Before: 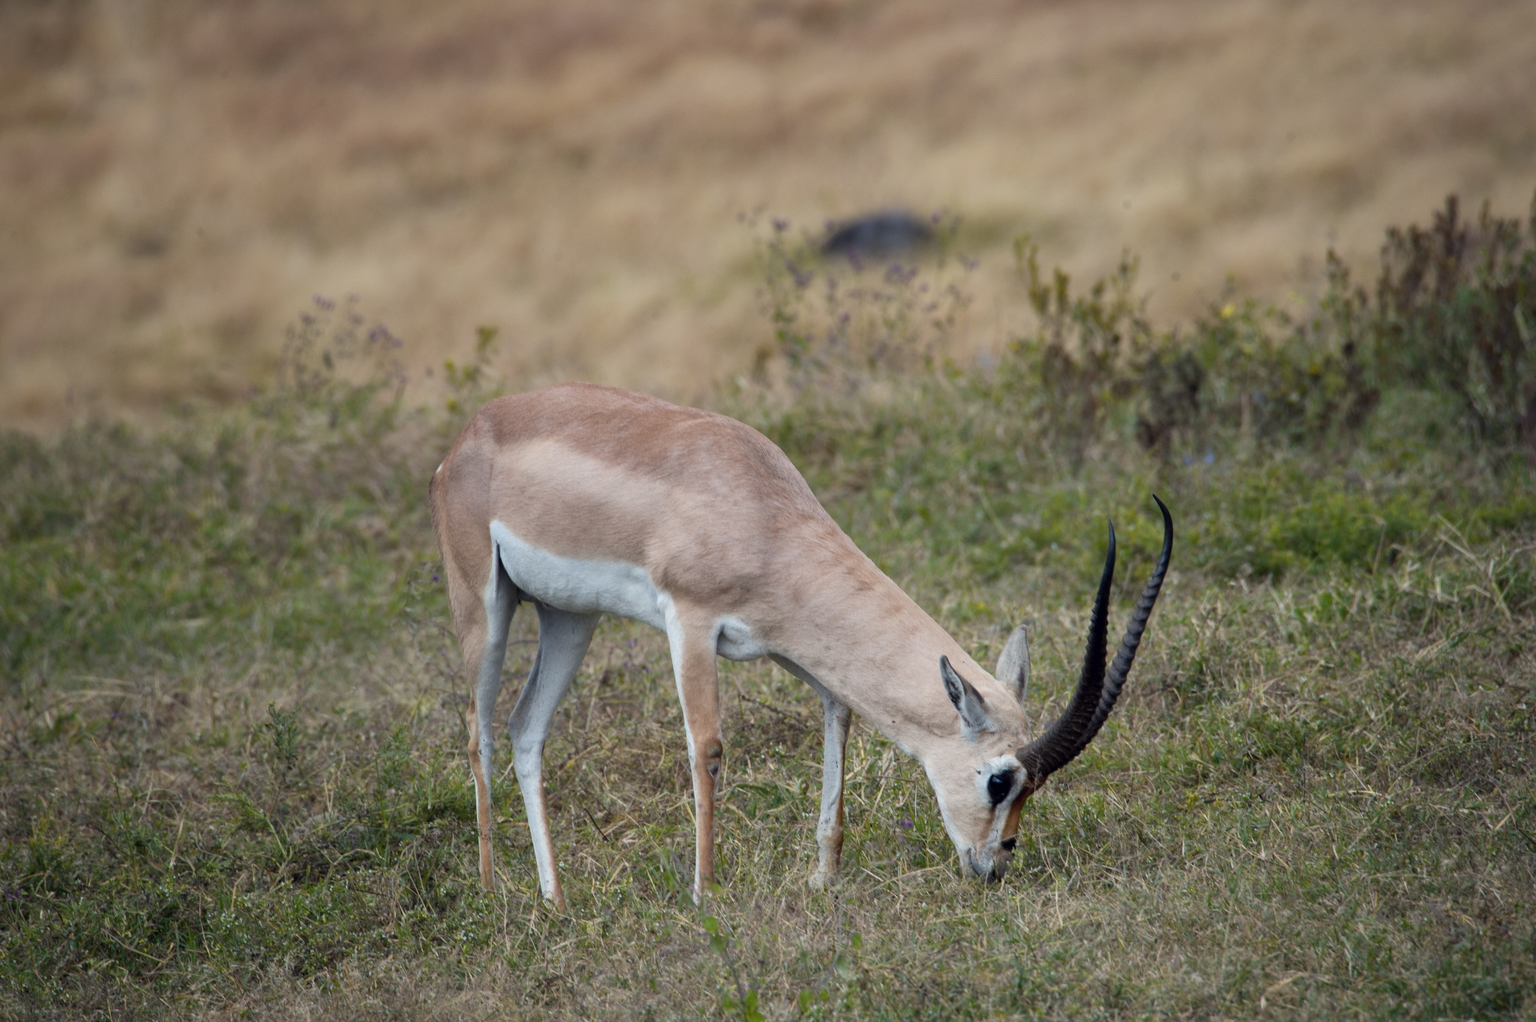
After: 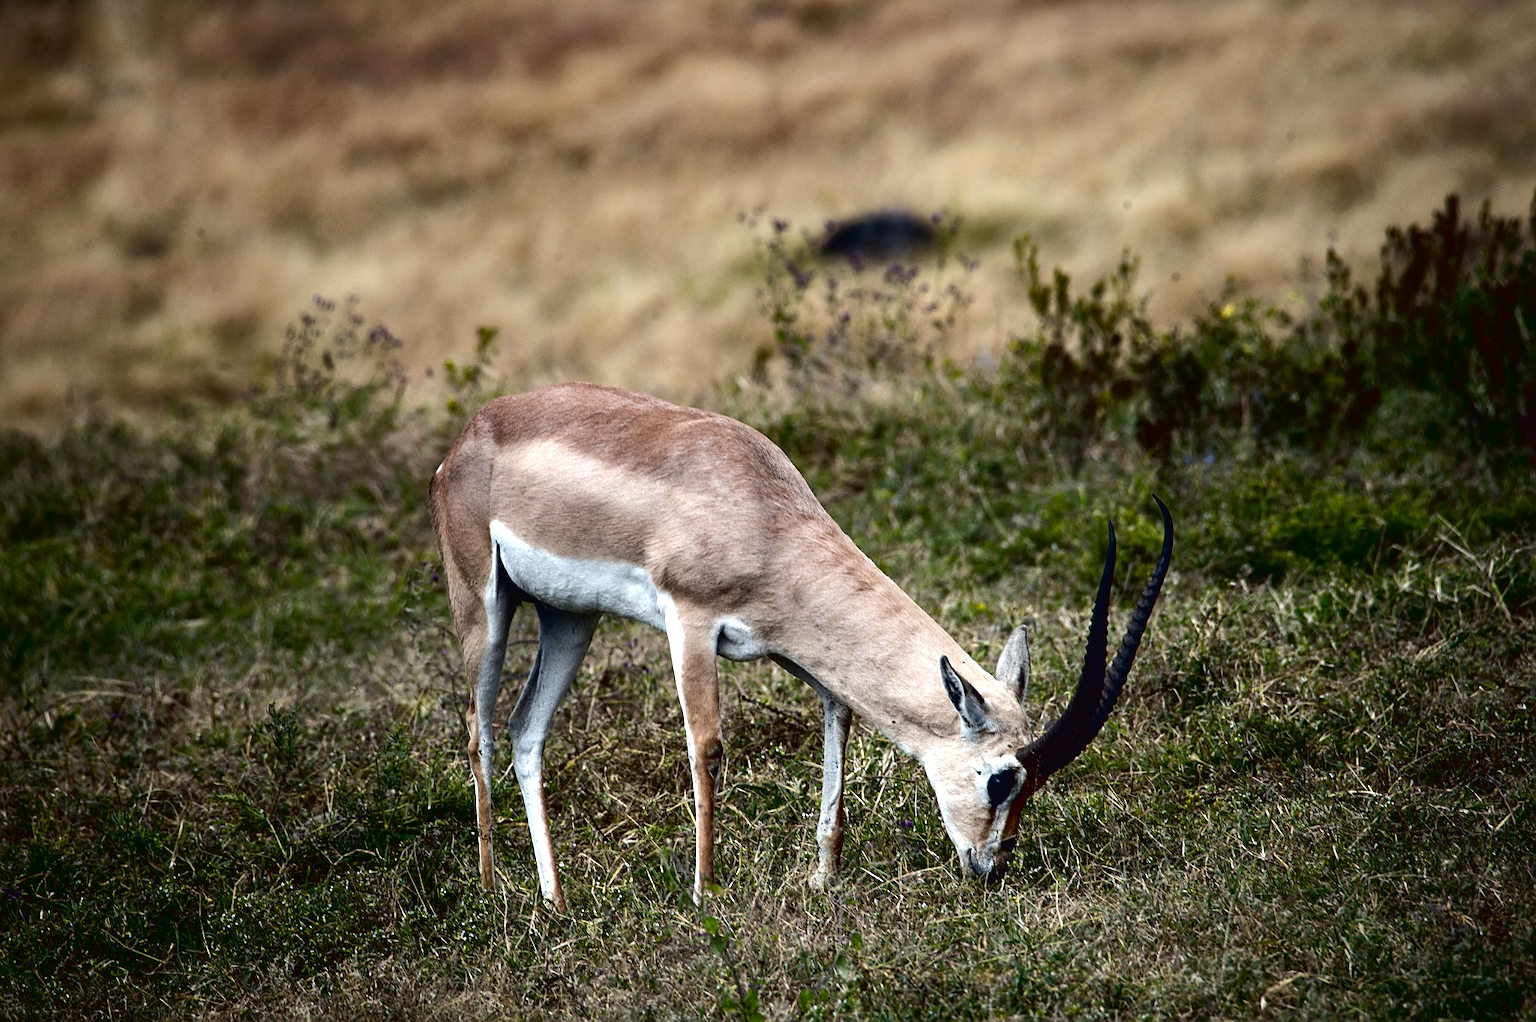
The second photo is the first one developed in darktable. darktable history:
contrast brightness saturation: brightness -0.527
sharpen: on, module defaults
color zones: curves: ch1 [(0, 0.525) (0.143, 0.556) (0.286, 0.52) (0.429, 0.5) (0.571, 0.5) (0.714, 0.5) (0.857, 0.503) (1, 0.525)]
exposure: exposure 0.203 EV, compensate exposure bias true, compensate highlight preservation false
tone curve: curves: ch0 [(0, 0.019) (0.11, 0.036) (0.259, 0.214) (0.378, 0.365) (0.499, 0.529) (1, 1)], color space Lab, independent channels, preserve colors none
tone equalizer: -8 EV 0.058 EV
